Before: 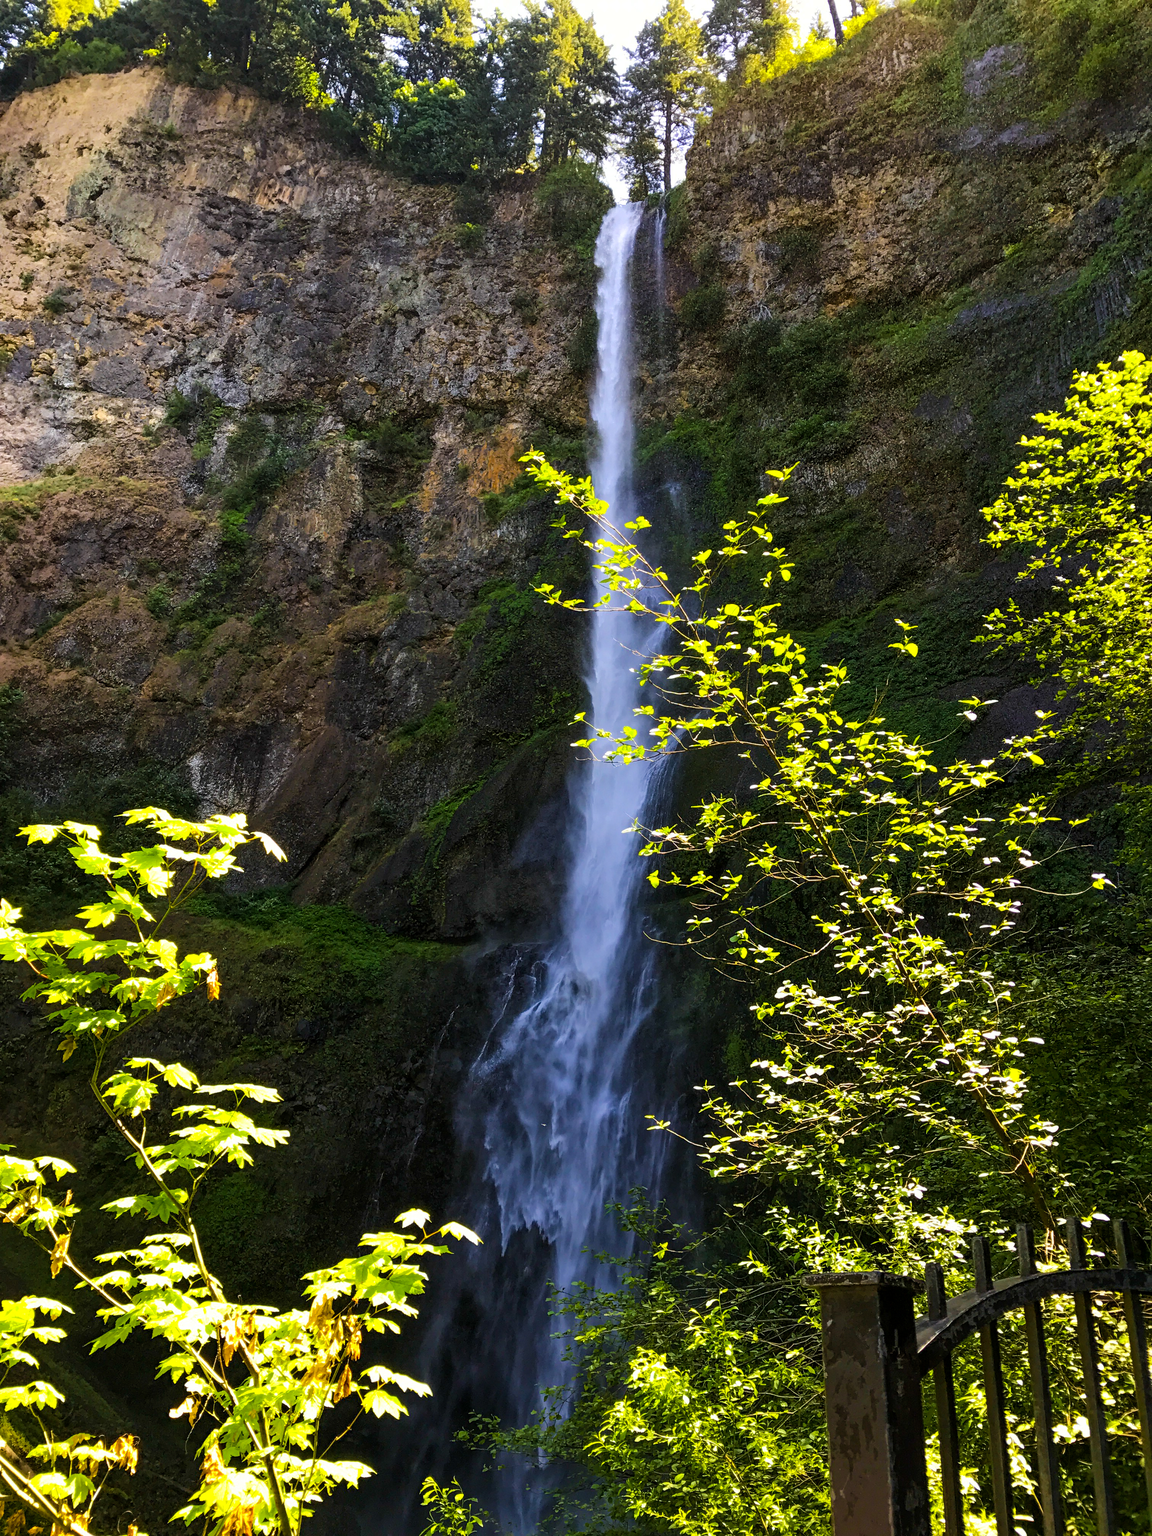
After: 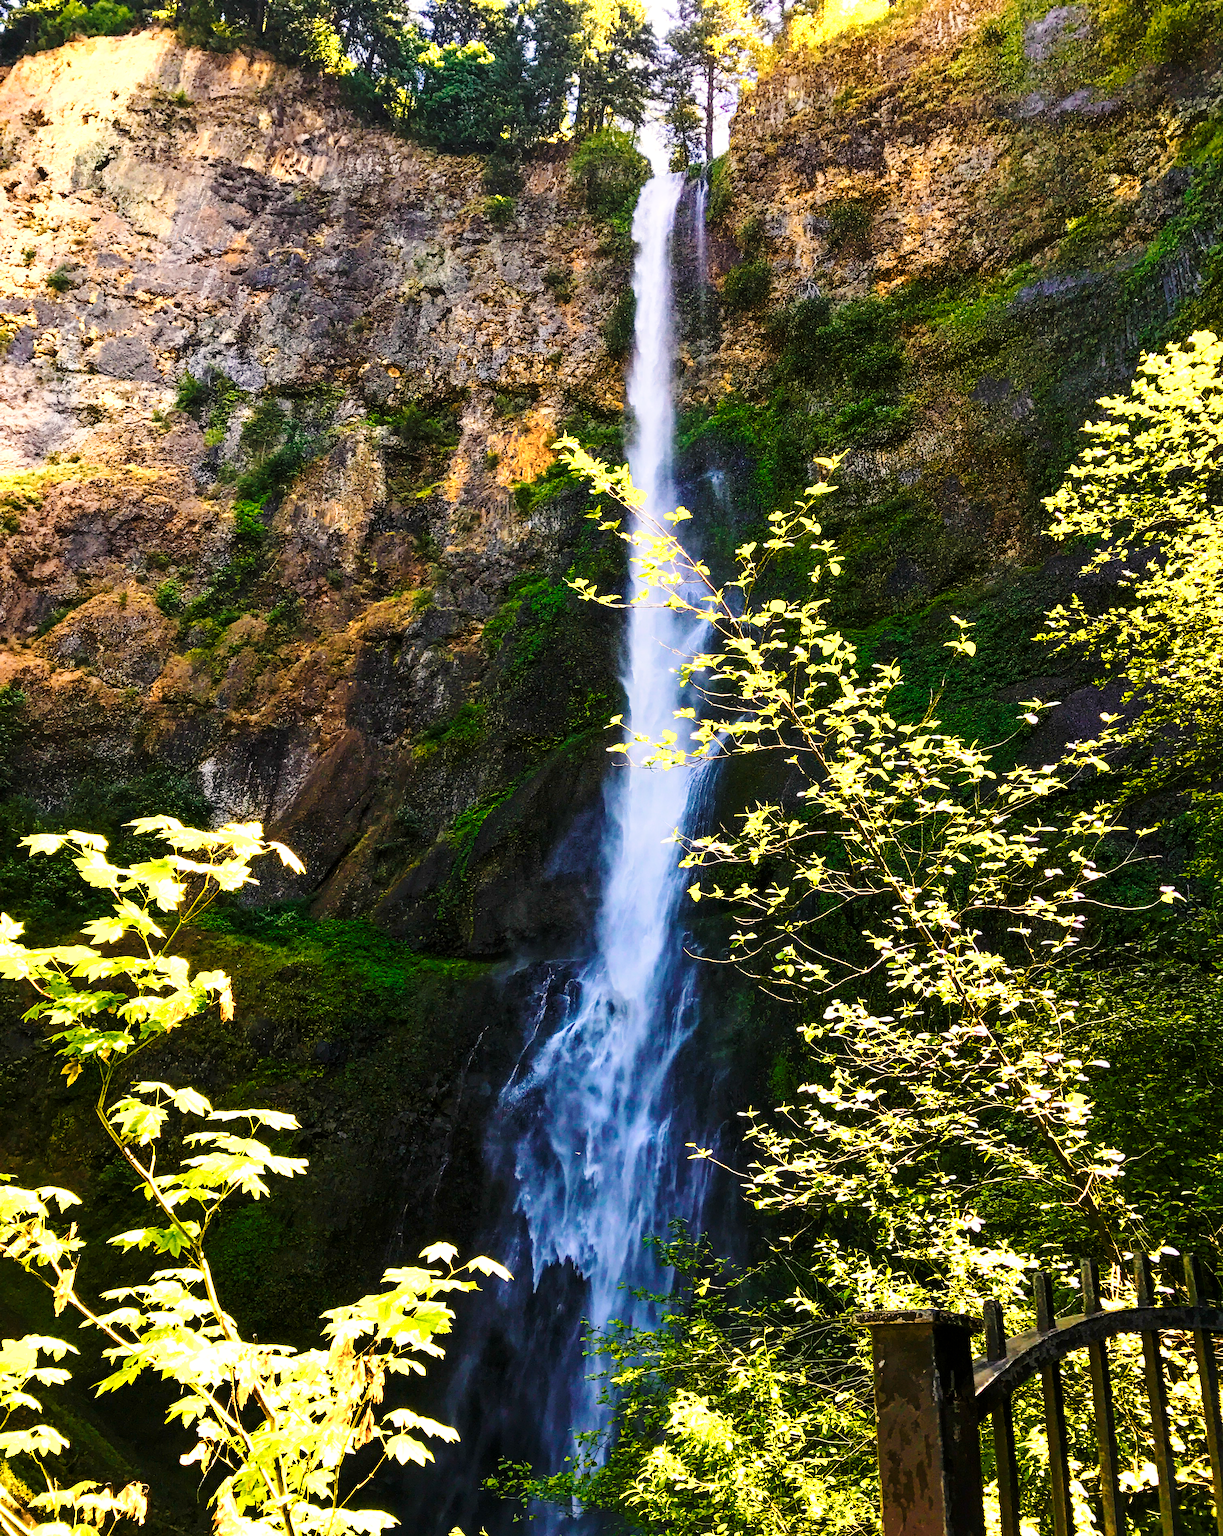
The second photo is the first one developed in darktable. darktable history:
base curve: curves: ch0 [(0, 0) (0.028, 0.03) (0.121, 0.232) (0.46, 0.748) (0.859, 0.968) (1, 1)], preserve colors none
crop and rotate: top 2.6%, bottom 3.274%
color balance rgb: highlights gain › chroma 2.993%, highlights gain › hue 60.14°, perceptual saturation grading › global saturation 26.401%, perceptual saturation grading › highlights -27.872%, perceptual saturation grading › mid-tones 15.785%, perceptual saturation grading › shadows 33.594%
color zones: curves: ch0 [(0.018, 0.548) (0.224, 0.64) (0.425, 0.447) (0.675, 0.575) (0.732, 0.579)]; ch1 [(0.066, 0.487) (0.25, 0.5) (0.404, 0.43) (0.75, 0.421) (0.956, 0.421)]; ch2 [(0.044, 0.561) (0.215, 0.465) (0.399, 0.544) (0.465, 0.548) (0.614, 0.447) (0.724, 0.43) (0.882, 0.623) (0.956, 0.632)]
